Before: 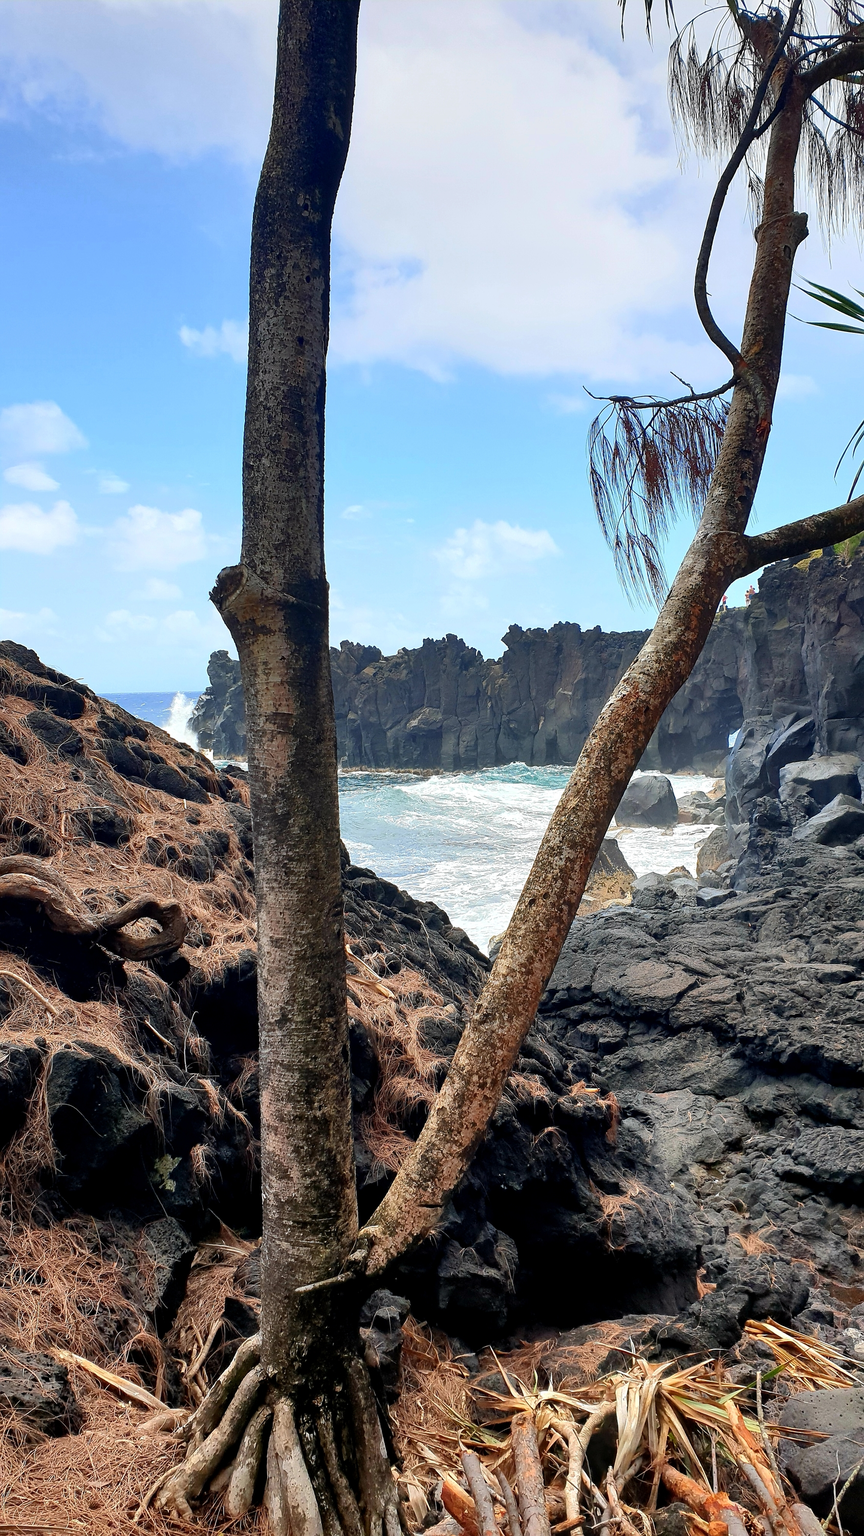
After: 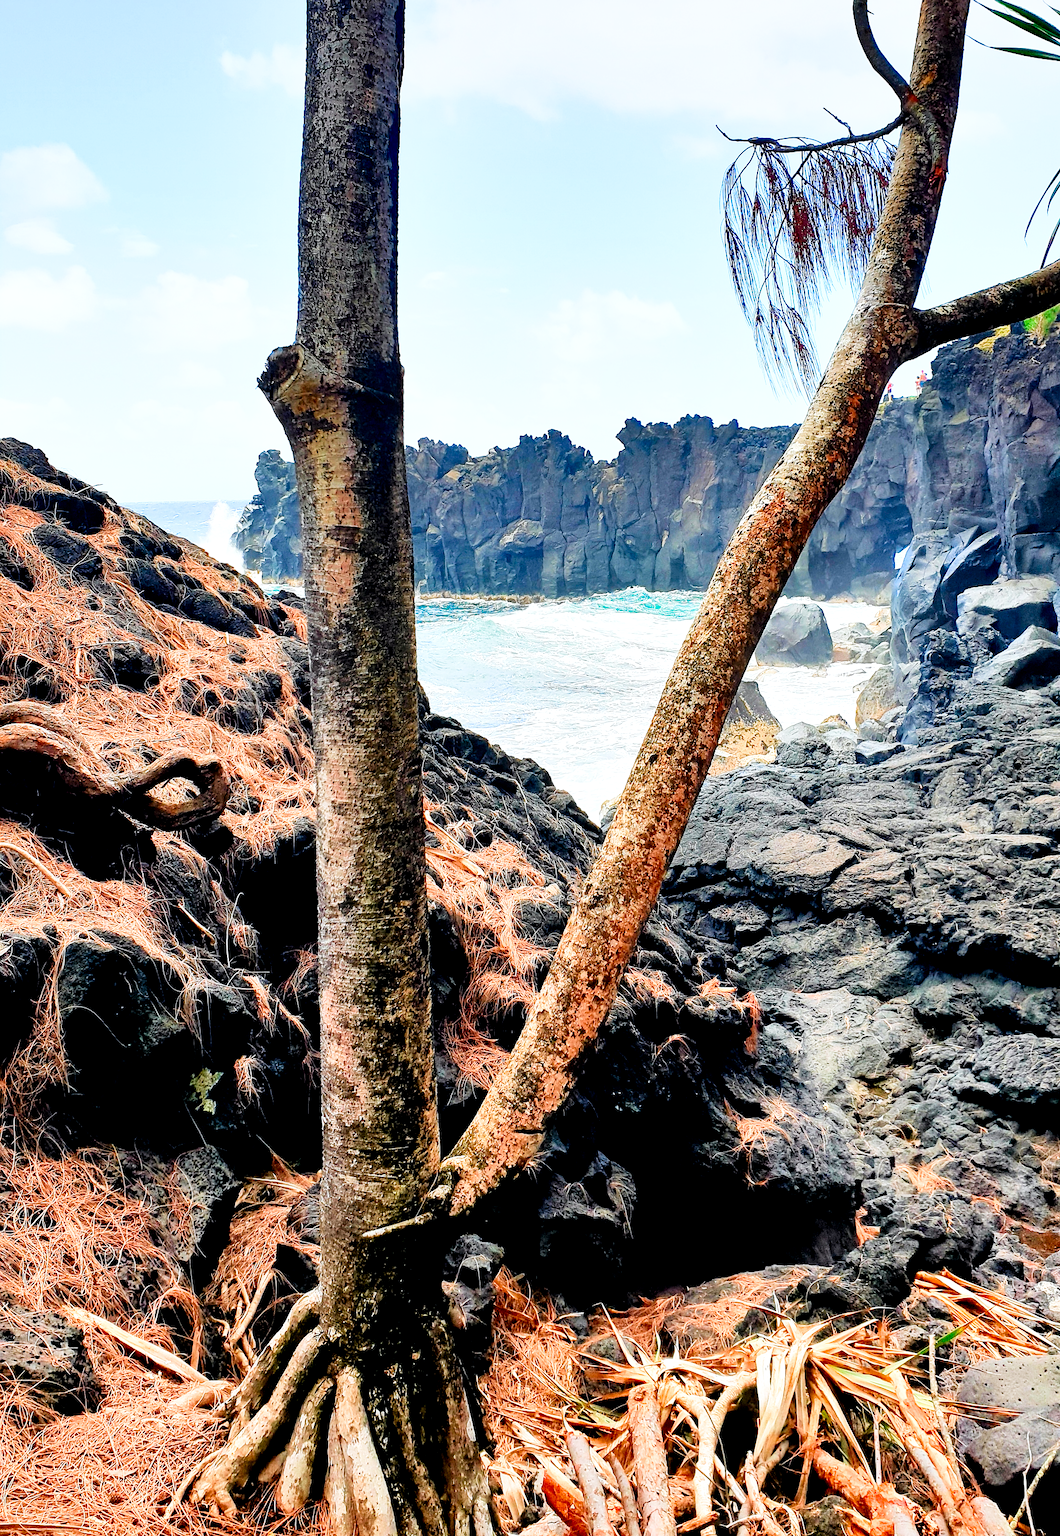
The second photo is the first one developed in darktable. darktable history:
tone curve: curves: ch0 [(0, 0) (0.051, 0.021) (0.11, 0.069) (0.249, 0.235) (0.452, 0.526) (0.596, 0.713) (0.703, 0.83) (0.851, 0.938) (1, 1)]; ch1 [(0, 0) (0.1, 0.038) (0.318, 0.221) (0.413, 0.325) (0.443, 0.412) (0.483, 0.474) (0.503, 0.501) (0.516, 0.517) (0.548, 0.568) (0.569, 0.599) (0.594, 0.634) (0.666, 0.701) (1, 1)]; ch2 [(0, 0) (0.453, 0.435) (0.479, 0.476) (0.504, 0.5) (0.529, 0.537) (0.556, 0.583) (0.584, 0.618) (0.824, 0.815) (1, 1)], color space Lab, independent channels, preserve colors none
exposure: black level correction 0, exposure 1.1 EV, compensate exposure bias true, compensate highlight preservation false
shadows and highlights: shadows 12, white point adjustment 1.2, soften with gaussian
local contrast: highlights 100%, shadows 100%, detail 120%, midtone range 0.2
crop and rotate: top 18.507%
filmic rgb: black relative exposure -4.4 EV, white relative exposure 5 EV, threshold 3 EV, hardness 2.23, latitude 40.06%, contrast 1.15, highlights saturation mix 10%, shadows ↔ highlights balance 1.04%, preserve chrominance RGB euclidean norm (legacy), color science v4 (2020), enable highlight reconstruction true
